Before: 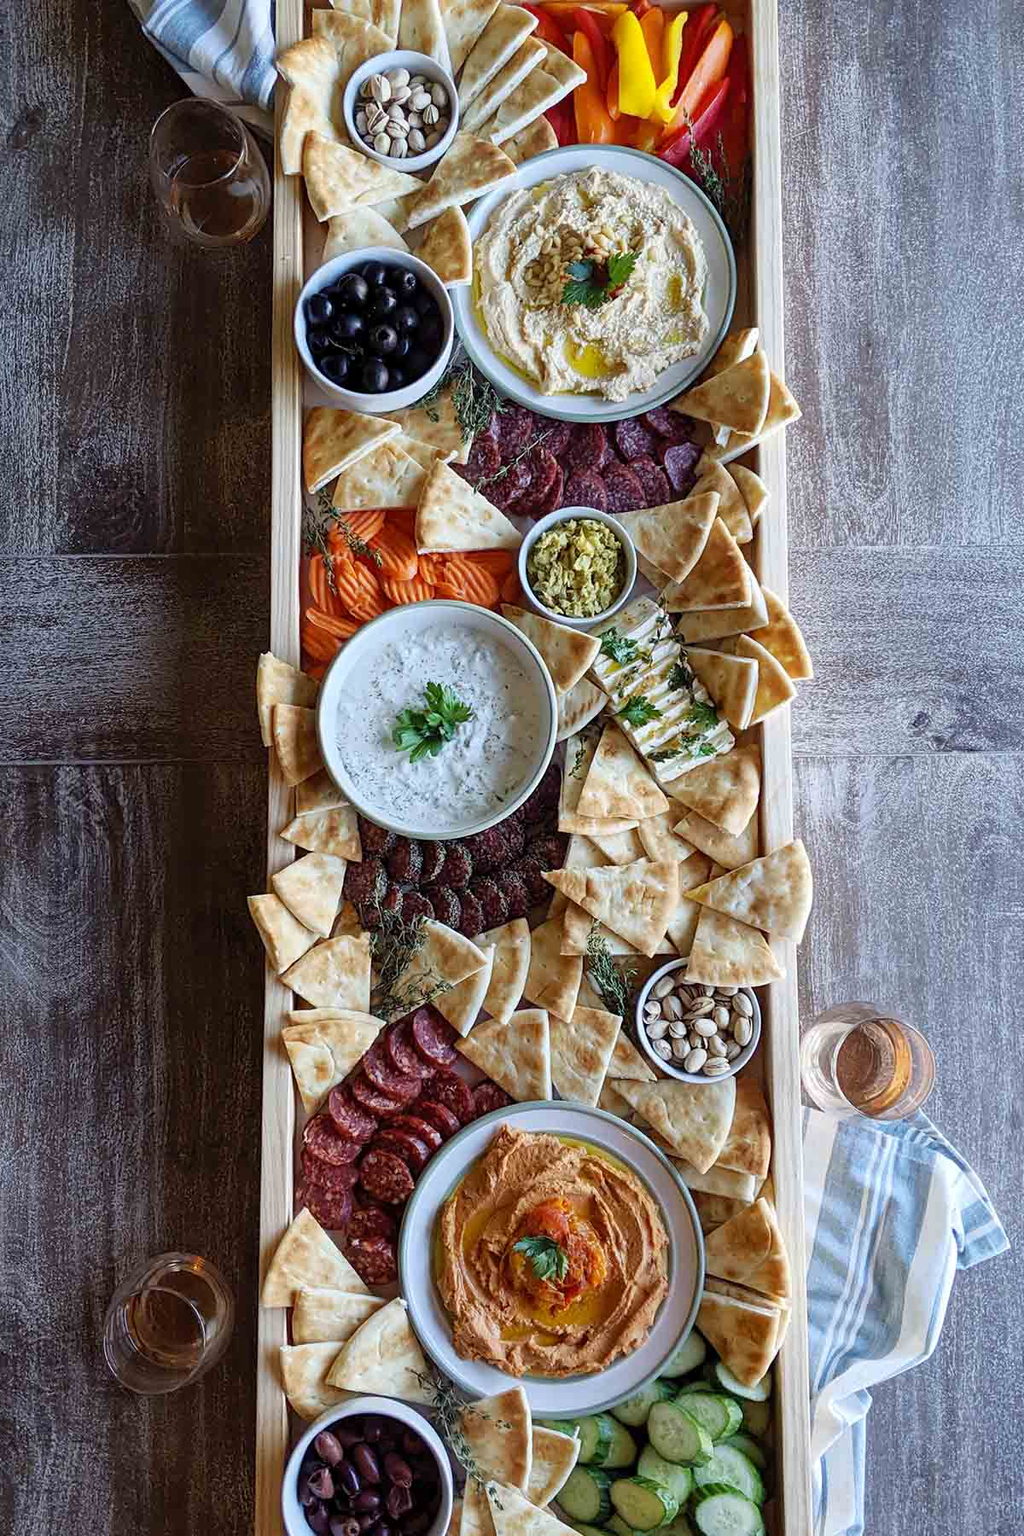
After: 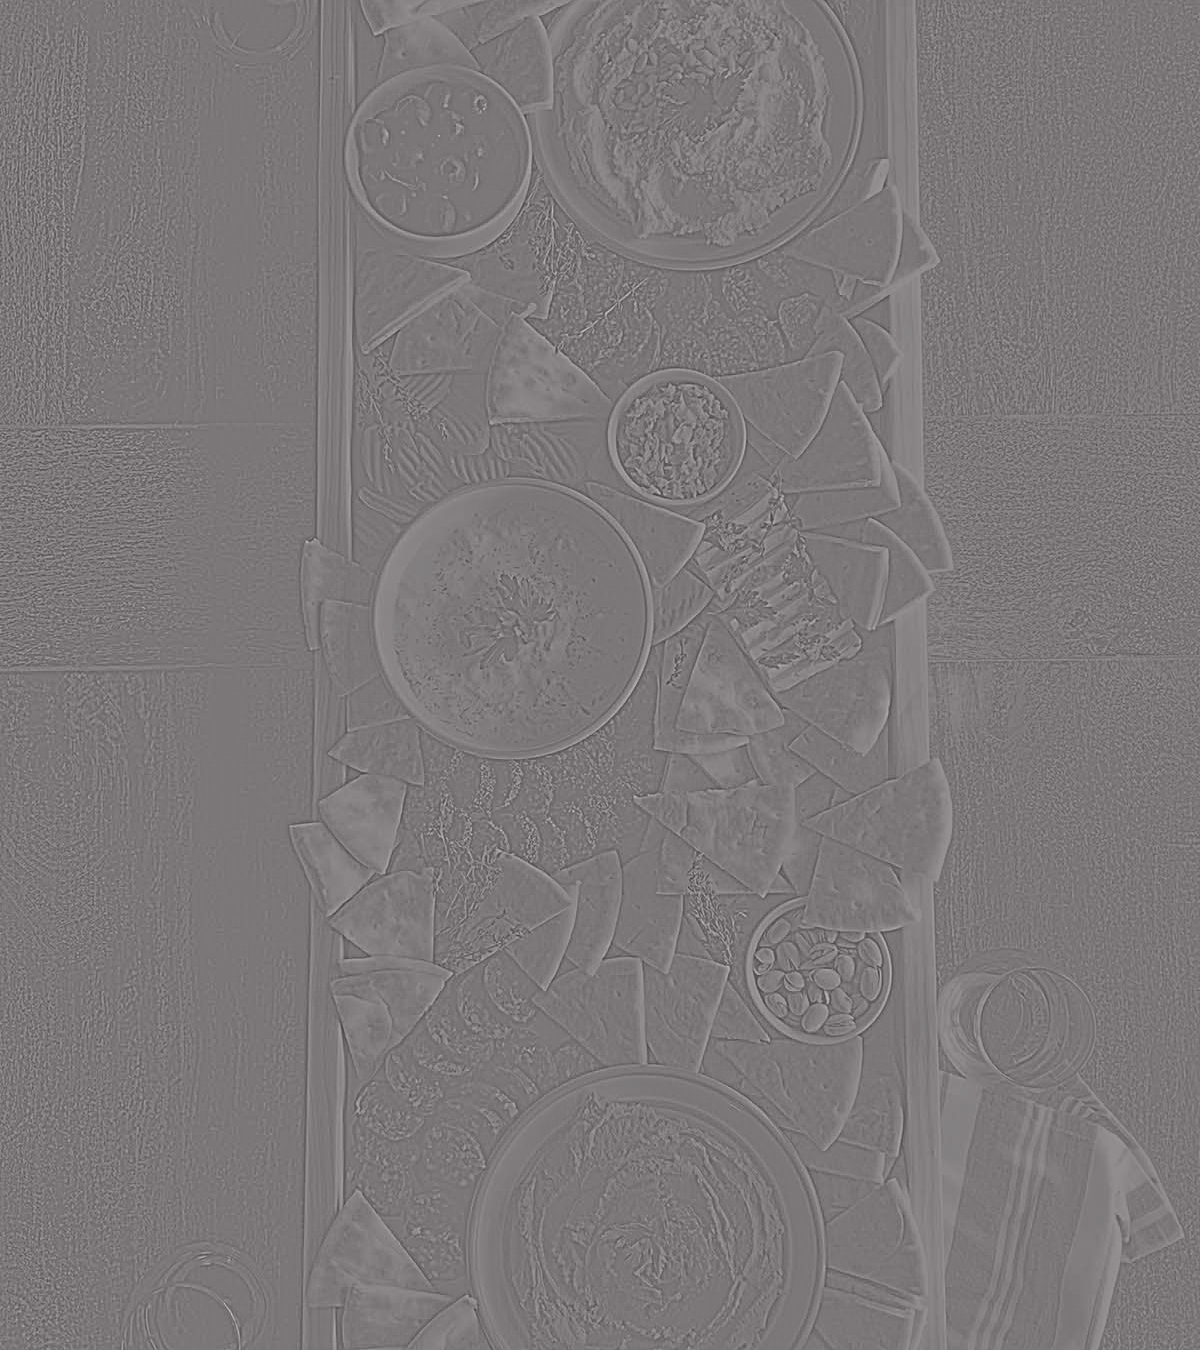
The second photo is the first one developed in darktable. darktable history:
color balance rgb: linear chroma grading › global chroma 10%, global vibrance 10%, contrast 15%, saturation formula JzAzBz (2021)
crop and rotate: top 12.5%, bottom 12.5%
tone curve: curves: ch0 [(0.013, 0) (0.061, 0.068) (0.239, 0.256) (0.502, 0.505) (0.683, 0.676) (0.761, 0.773) (0.858, 0.858) (0.987, 0.945)]; ch1 [(0, 0) (0.172, 0.123) (0.304, 0.288) (0.414, 0.44) (0.472, 0.473) (0.502, 0.508) (0.521, 0.528) (0.583, 0.595) (0.654, 0.673) (0.728, 0.761) (1, 1)]; ch2 [(0, 0) (0.411, 0.424) (0.485, 0.476) (0.502, 0.502) (0.553, 0.557) (0.57, 0.576) (1, 1)], color space Lab, independent channels, preserve colors none
exposure: black level correction 0, exposure 0.9 EV, compensate highlight preservation false
highpass: sharpness 5.84%, contrast boost 8.44%
